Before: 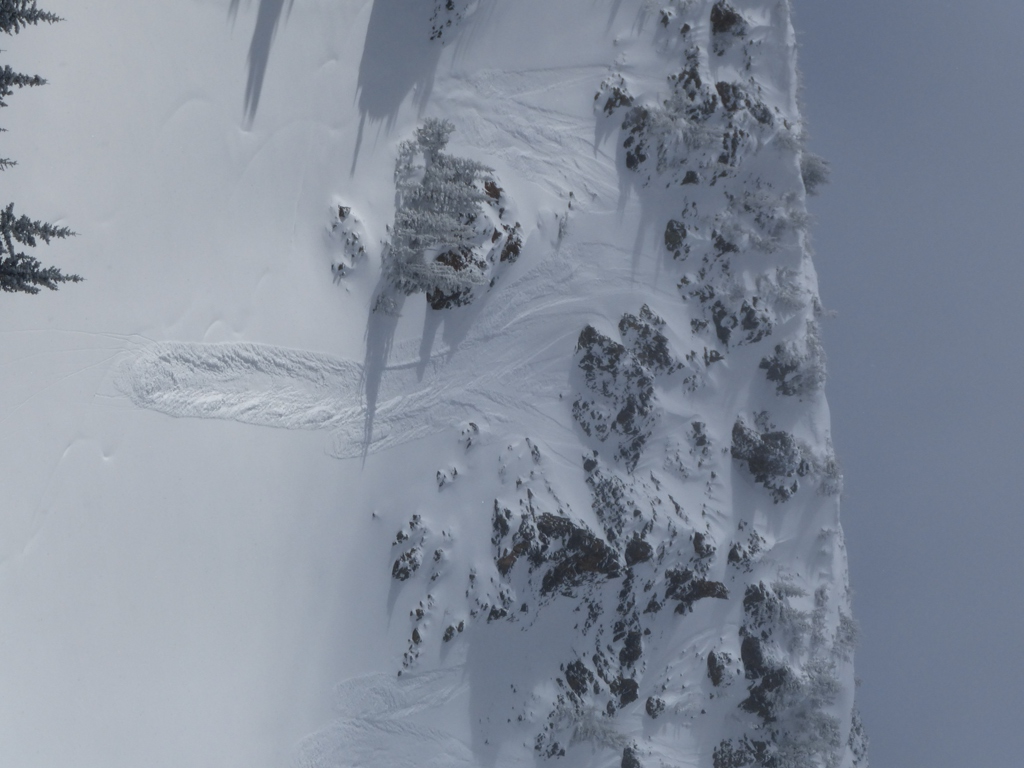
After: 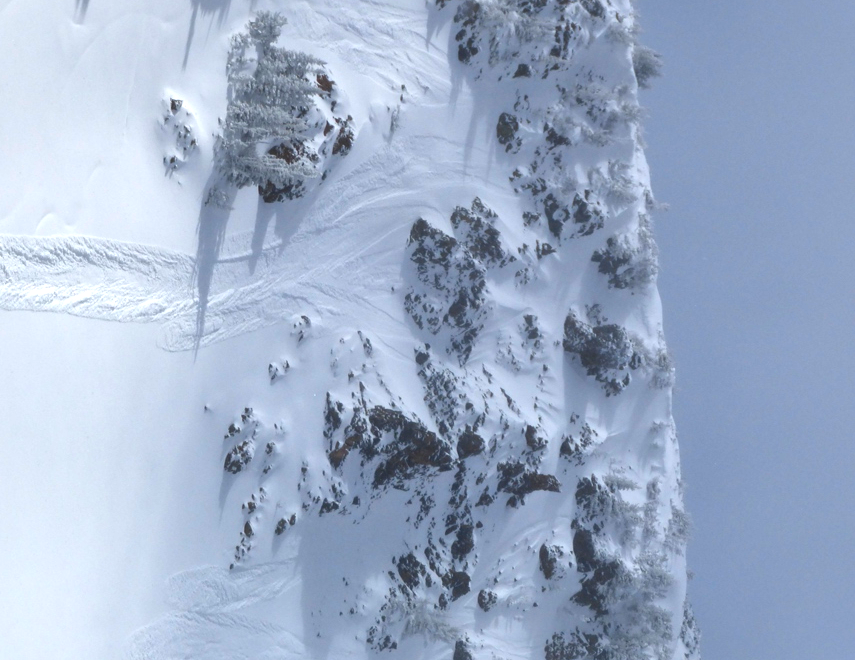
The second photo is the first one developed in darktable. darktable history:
crop: left 16.429%, top 14.053%
contrast brightness saturation: brightness -0.022, saturation 0.345
exposure: black level correction 0, exposure 0.893 EV, compensate highlight preservation false
local contrast: mode bilateral grid, contrast 20, coarseness 50, detail 119%, midtone range 0.2
